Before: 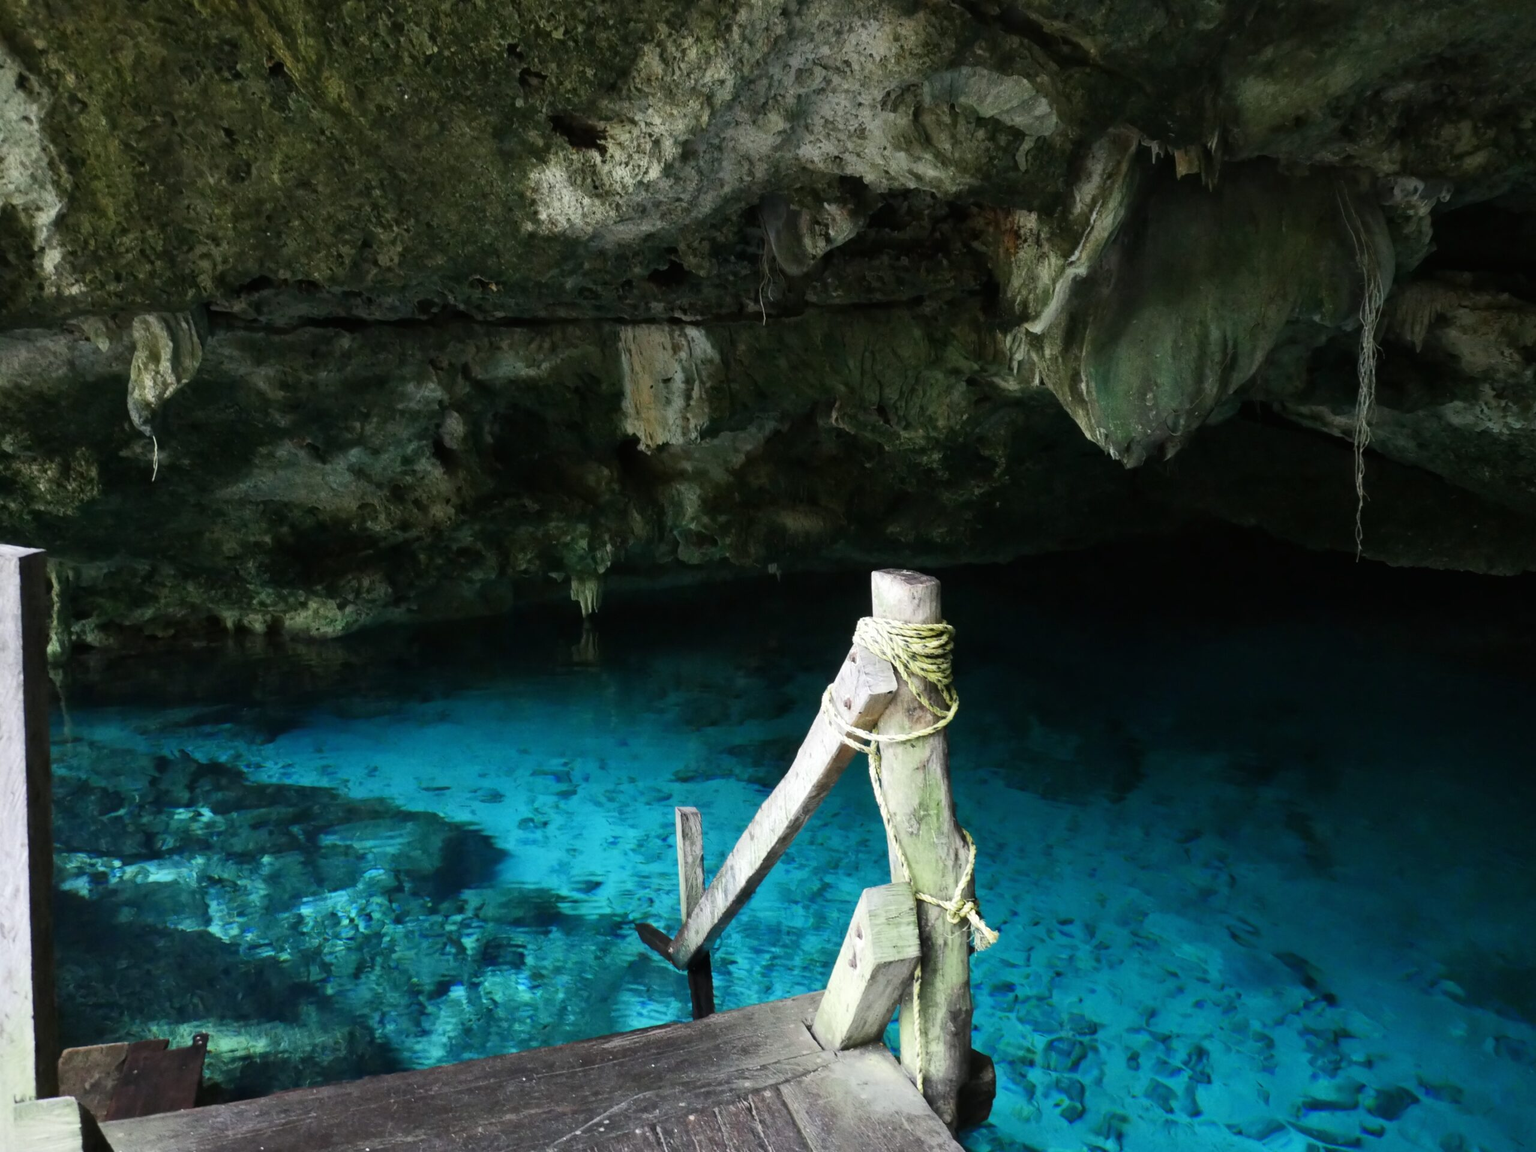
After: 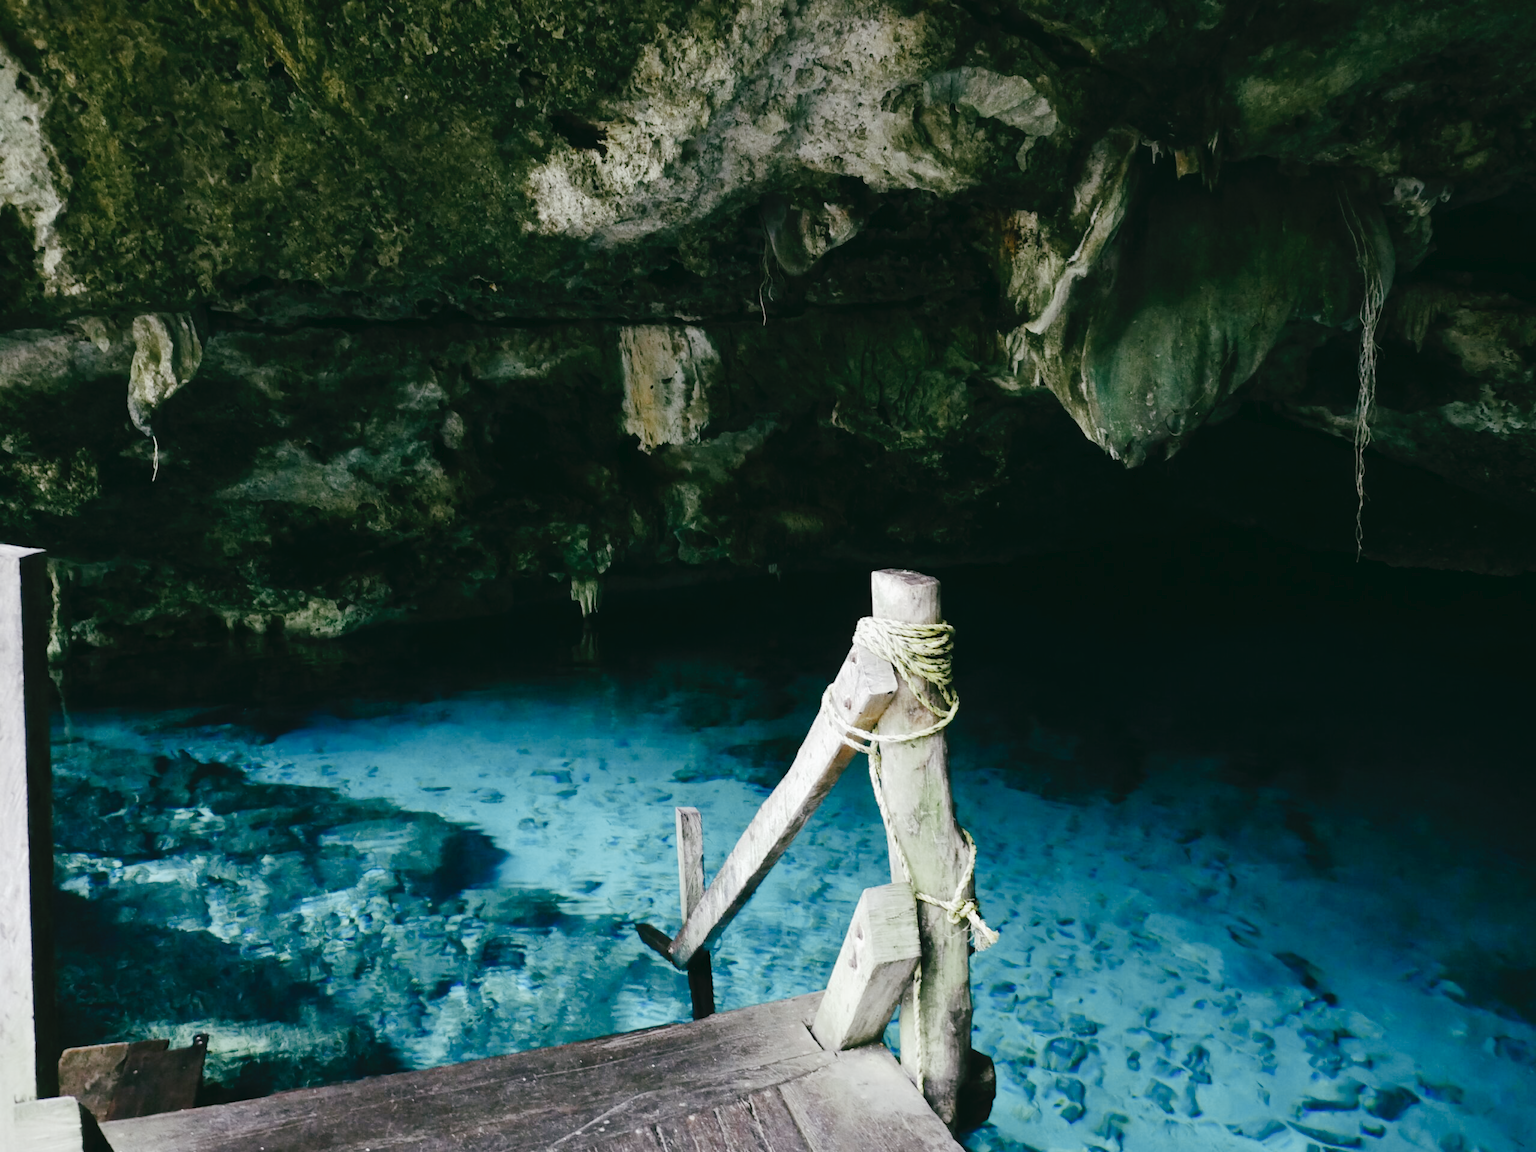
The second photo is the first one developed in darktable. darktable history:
tone curve: curves: ch0 [(0, 0) (0.003, 0.031) (0.011, 0.033) (0.025, 0.038) (0.044, 0.049) (0.069, 0.059) (0.1, 0.071) (0.136, 0.093) (0.177, 0.142) (0.224, 0.204) (0.277, 0.292) (0.335, 0.387) (0.399, 0.484) (0.468, 0.567) (0.543, 0.643) (0.623, 0.712) (0.709, 0.776) (0.801, 0.837) (0.898, 0.903) (1, 1)], preserve colors none
color look up table: target L [95.33, 89.76, 91.69, 89.2, 79.54, 72, 68.69, 60.07, 65.38, 56.78, 51.54, 45.52, 27.97, 11.5, 200.71, 79.43, 61.01, 59.47, 55.14, 50.55, 53.57, 45.04, 41.8, 34.78, 32.23, 30.69, 27.4, 19.93, 87.18, 70.3, 69.84, 66.59, 71.58, 52.78, 53.8, 62.16, 49.75, 38.39, 37.91, 36.47, 34.25, 13.17, 4.28, 93.95, 79.78, 69.61, 66.53, 67.74, 38.77], target a [-2.252, -24.52, -6.339, -18.32, -8.042, -33.88, -3.858, -38, -12.05, -26.31, -10.28, -25.52, -18.01, -19.27, 0, 15.85, 38.08, 56.54, 25.38, 68.39, 70.65, 55, 29.06, 45.87, 9.387, 5.173, 24.89, 29.15, 23.78, 2.27, 11.28, 48.91, 35.41, 65, 36.92, 48.89, 18.16, 54.54, 3.061, 14, 37.95, 27.16, -4.271, -2.689, -25.04, -26.26, -9.902, -16.09, -15.81], target b [6.314, 41.27, 37.48, 14.76, 63.68, 16.69, 37.68, 30.99, 0.993, 5.304, 18.44, 29.25, 13.17, 12.08, -0.001, 10.21, 56.72, 32.41, 13.09, 53.12, 11.62, 14.61, 38.85, 34.12, 26.28, 3.663, 33.44, 2.297, -14.01, -7.401, -38.17, -3.499, -34.93, -22.44, -27.68, -48.26, -16.51, -3.625, -43.26, -65.29, -58.34, -38.58, -13.2, -4.346, -5.931, -21.77, -25.98, -41.1, -15.04], num patches 49
